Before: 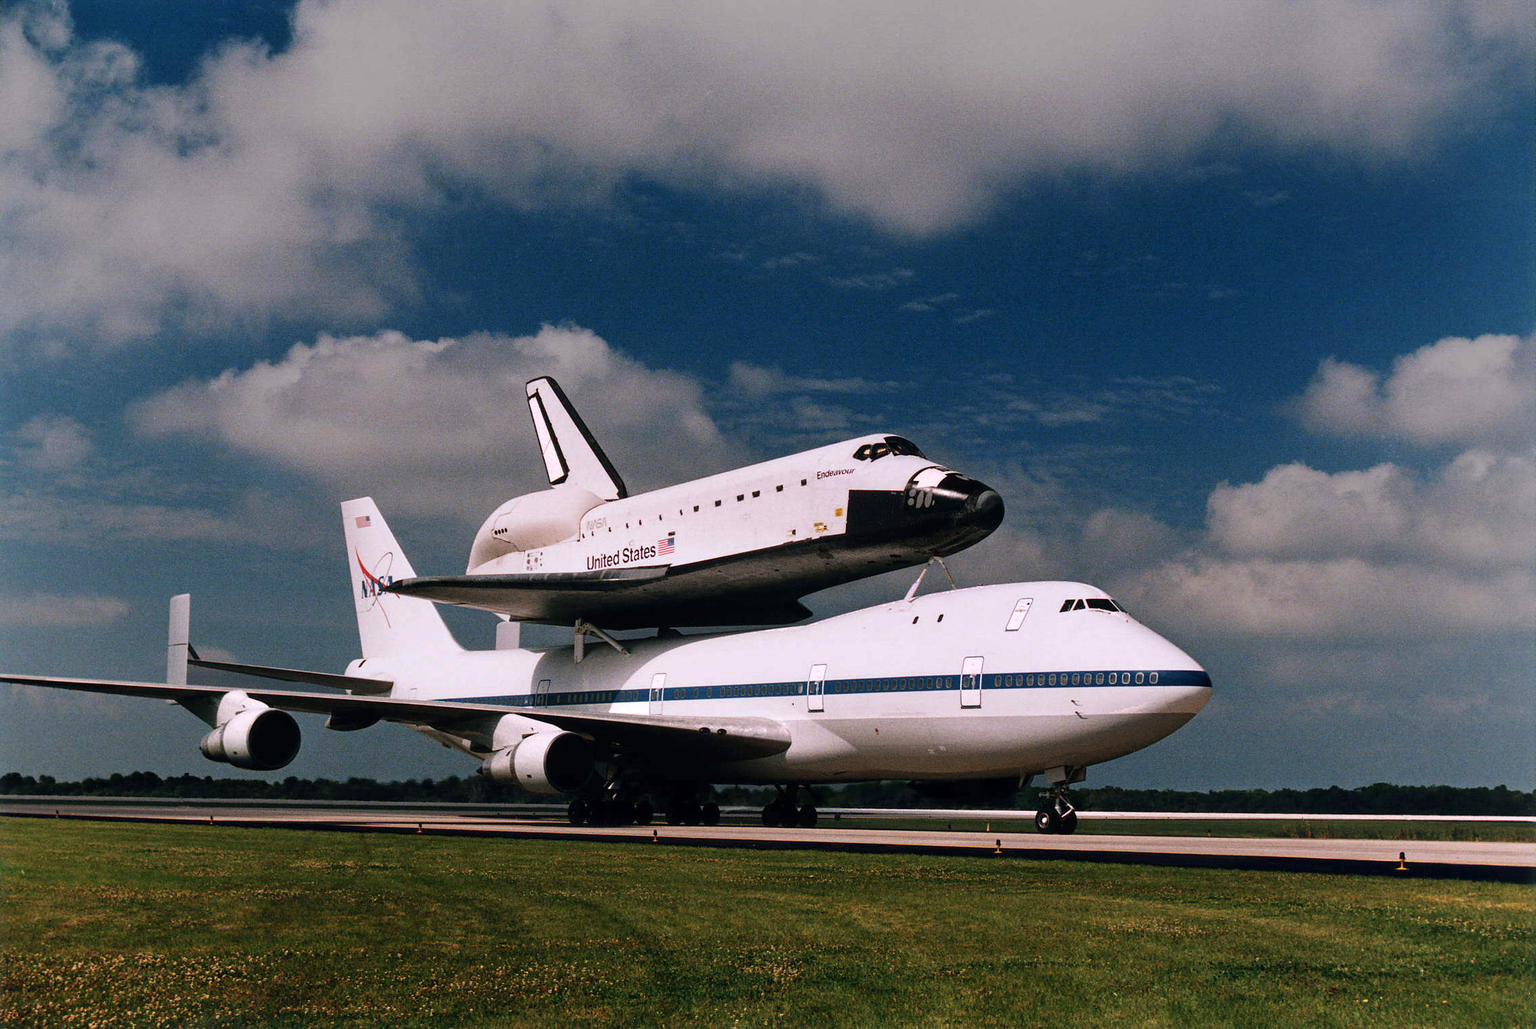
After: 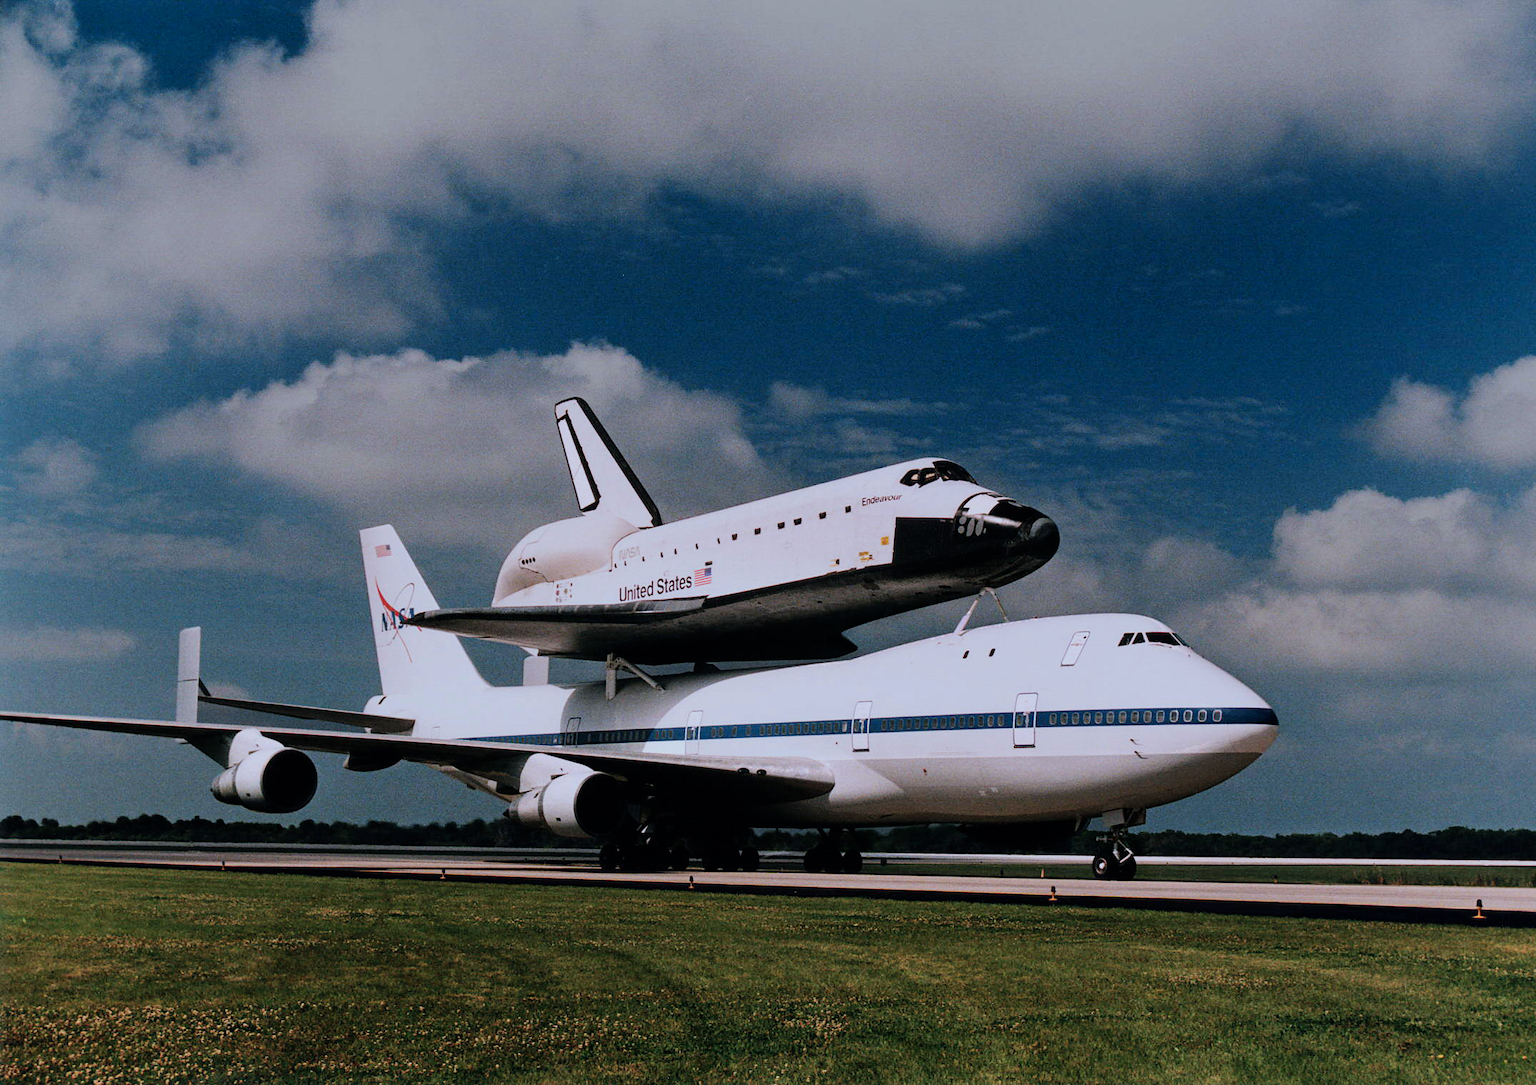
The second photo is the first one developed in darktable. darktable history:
color correction: highlights a* -3.83, highlights b* -10.63
shadows and highlights: radius 336.45, shadows 29.11, soften with gaussian
crop and rotate: left 0%, right 5.17%
filmic rgb: black relative exposure -7.65 EV, white relative exposure 4.56 EV, threshold 5.99 EV, hardness 3.61, contrast in shadows safe, enable highlight reconstruction true
